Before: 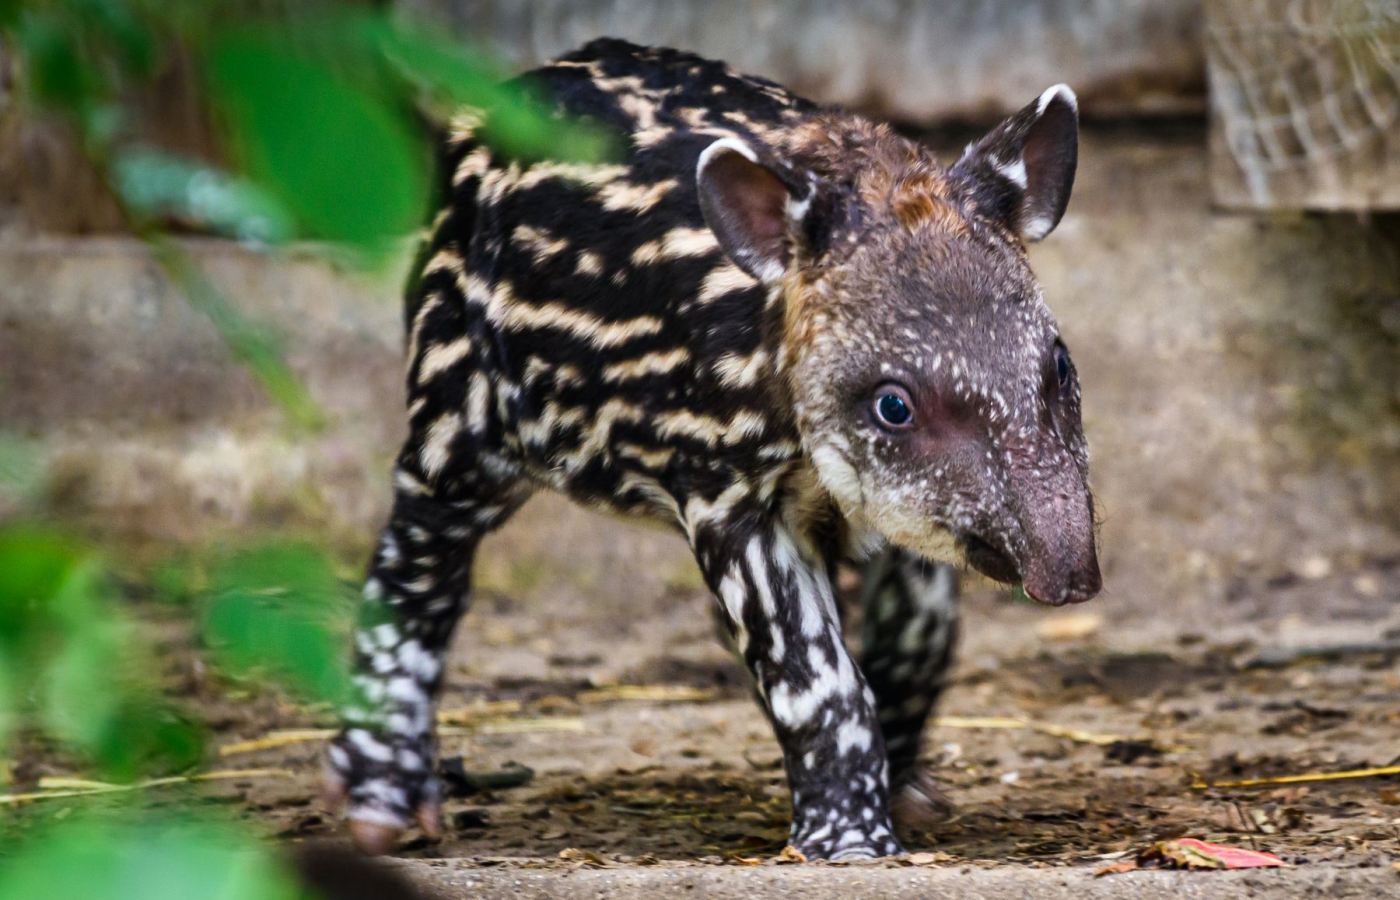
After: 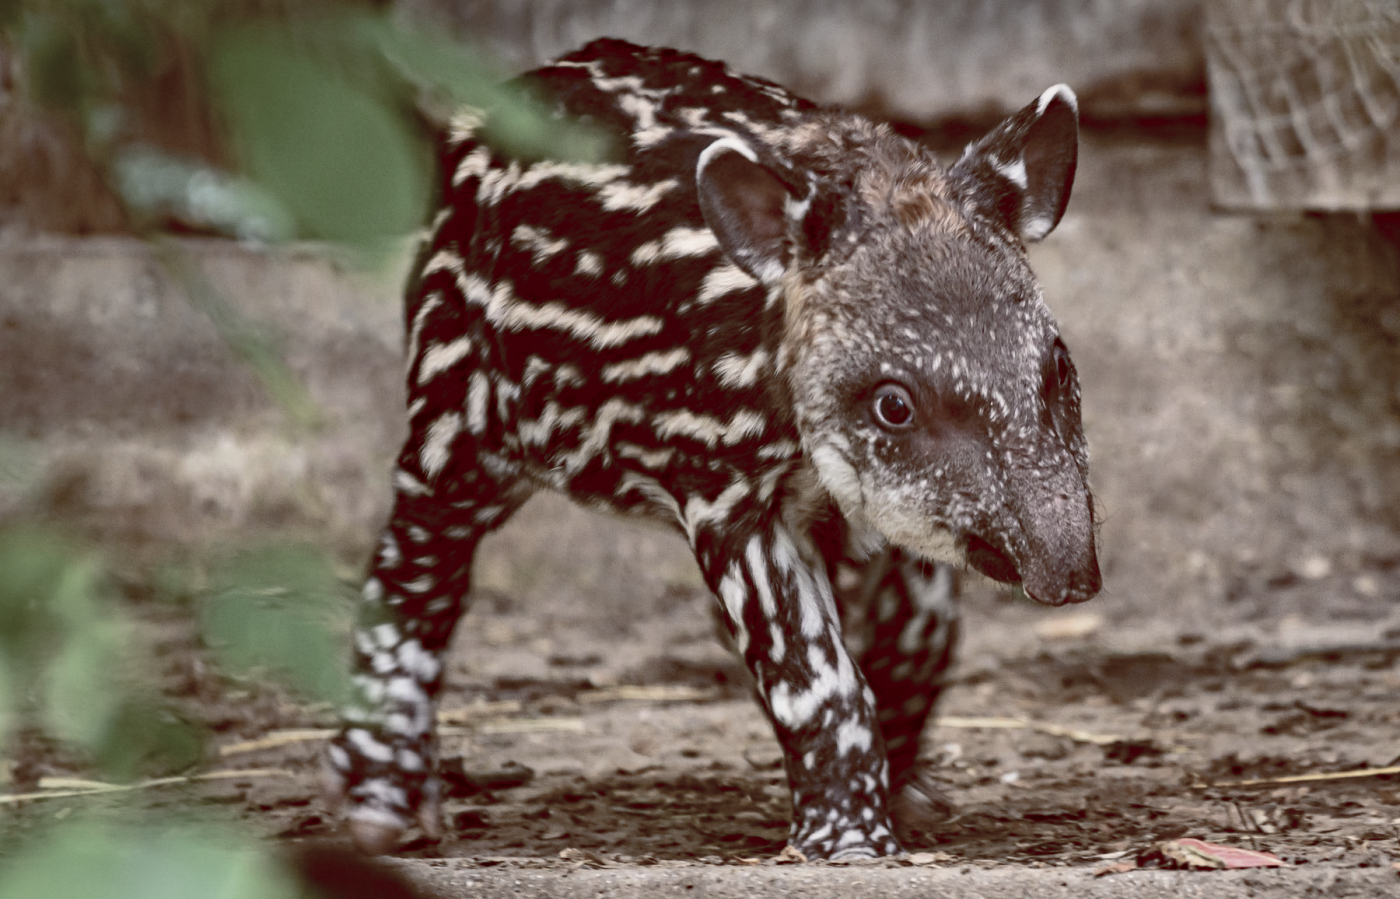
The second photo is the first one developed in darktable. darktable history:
exposure: compensate highlight preservation false
haze removal: compatibility mode true, adaptive false
crop: bottom 0.071%
color balance rgb: shadows lift › luminance 1%, shadows lift › chroma 0.2%, shadows lift › hue 20°, power › luminance 1%, power › chroma 0.4%, power › hue 34°, highlights gain › luminance 0.8%, highlights gain › chroma 0.4%, highlights gain › hue 44°, global offset › chroma 0.4%, global offset › hue 34°, white fulcrum 0.08 EV, linear chroma grading › shadows -7%, linear chroma grading › highlights -7%, linear chroma grading › global chroma -10%, linear chroma grading › mid-tones -8%, perceptual saturation grading › global saturation -28%, perceptual saturation grading › highlights -20%, perceptual saturation grading › mid-tones -24%, perceptual saturation grading › shadows -24%, perceptual brilliance grading › global brilliance -1%, perceptual brilliance grading › highlights -1%, perceptual brilliance grading › mid-tones -1%, perceptual brilliance grading › shadows -1%, global vibrance -17%, contrast -6%
